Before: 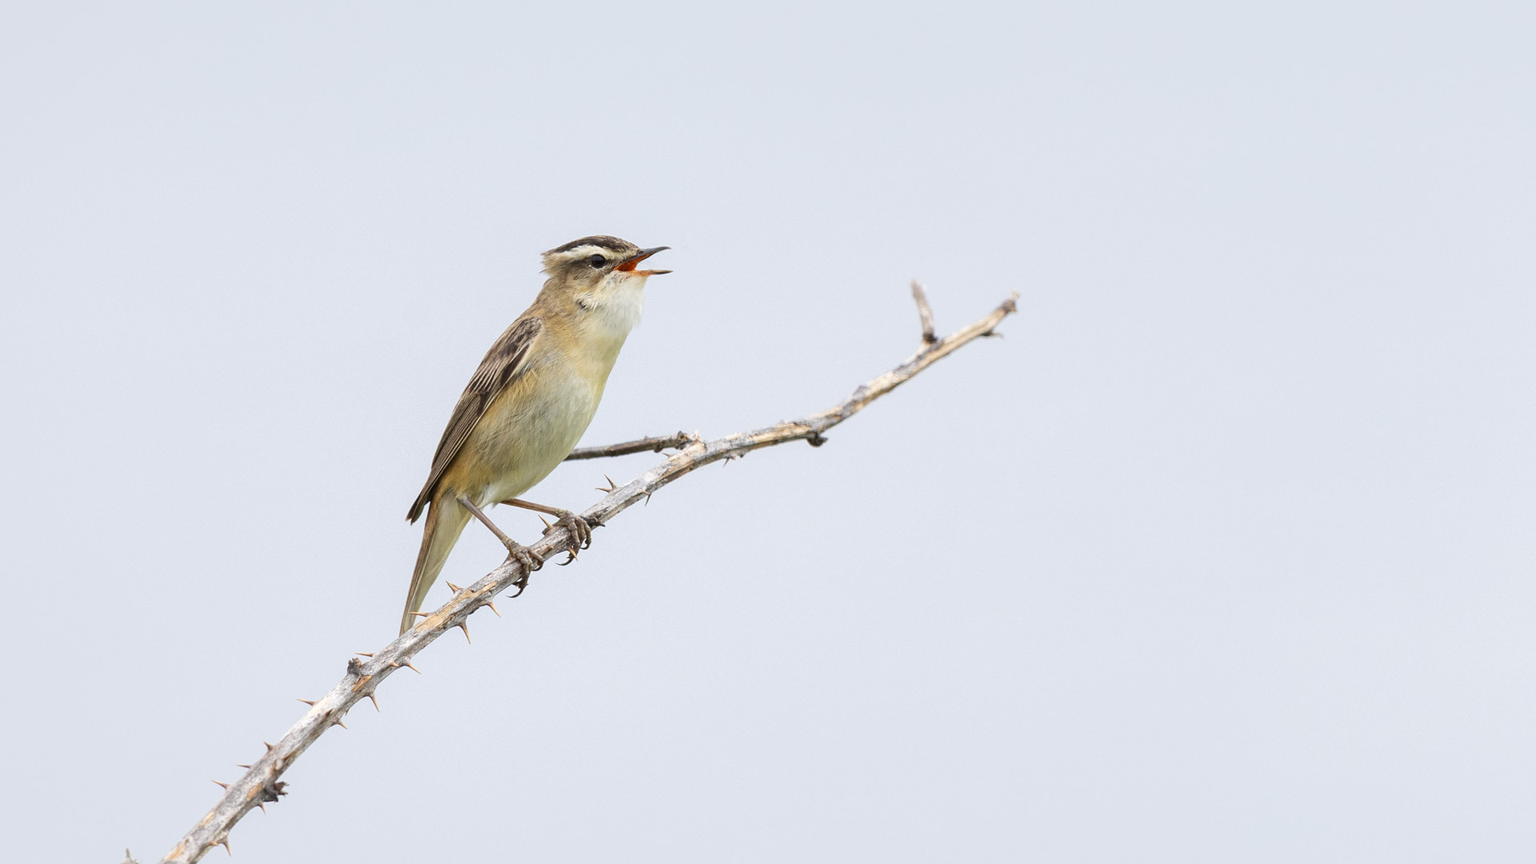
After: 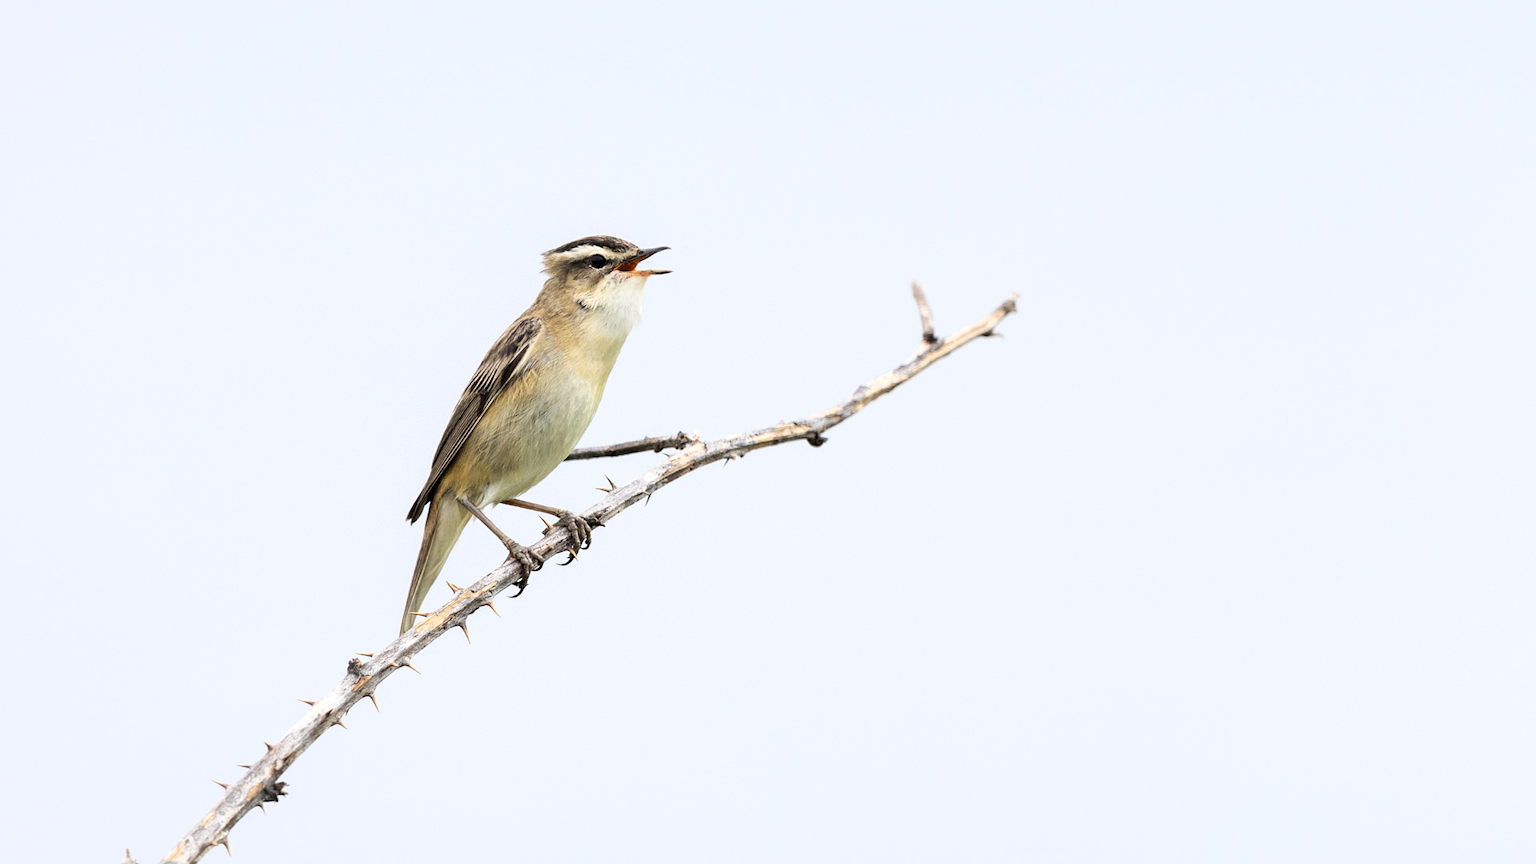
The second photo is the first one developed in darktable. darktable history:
levels: mode automatic, black 0.023%, white 99.97%, levels [0.062, 0.494, 0.925]
base curve: curves: ch0 [(0, 0) (0.666, 0.806) (1, 1)]
